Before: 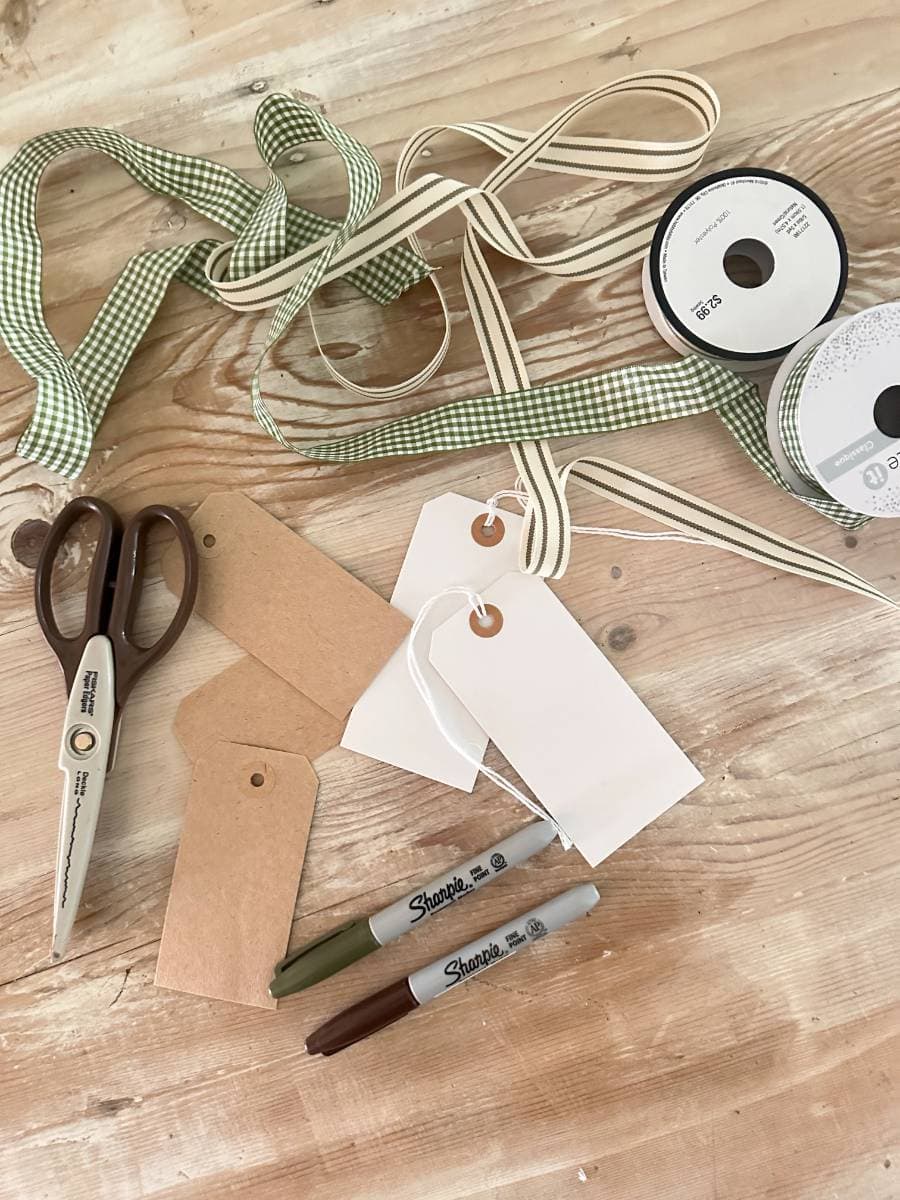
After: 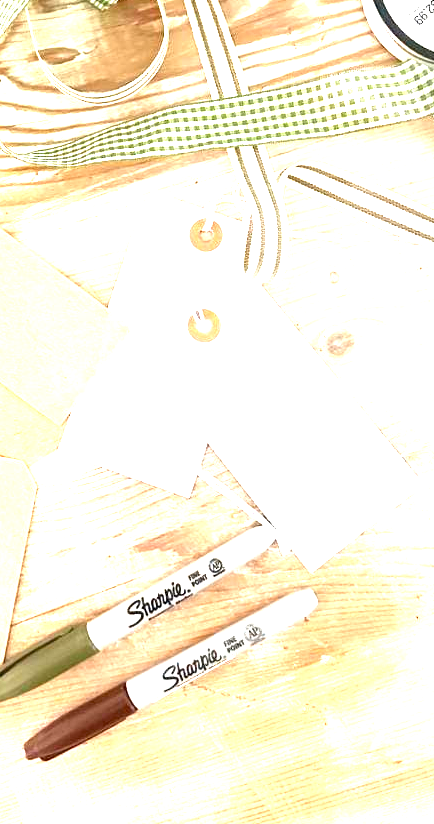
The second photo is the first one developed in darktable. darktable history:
crop: left 31.379%, top 24.658%, right 20.326%, bottom 6.628%
exposure: exposure 2.25 EV, compensate highlight preservation false
color contrast: green-magenta contrast 1.2, blue-yellow contrast 1.2
